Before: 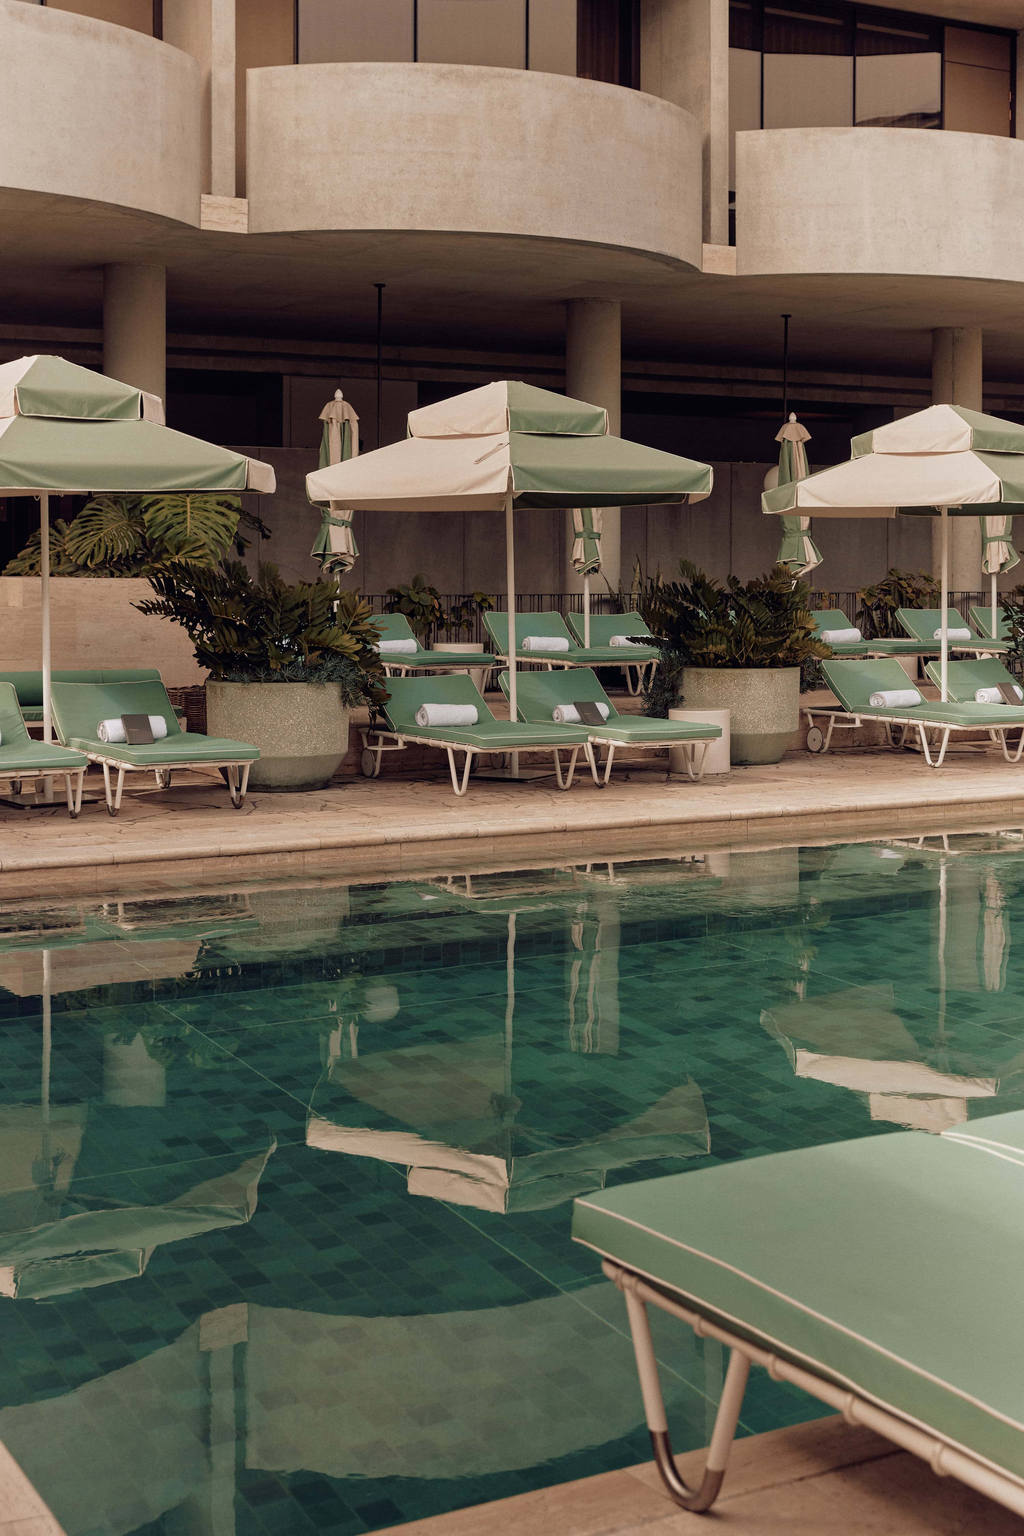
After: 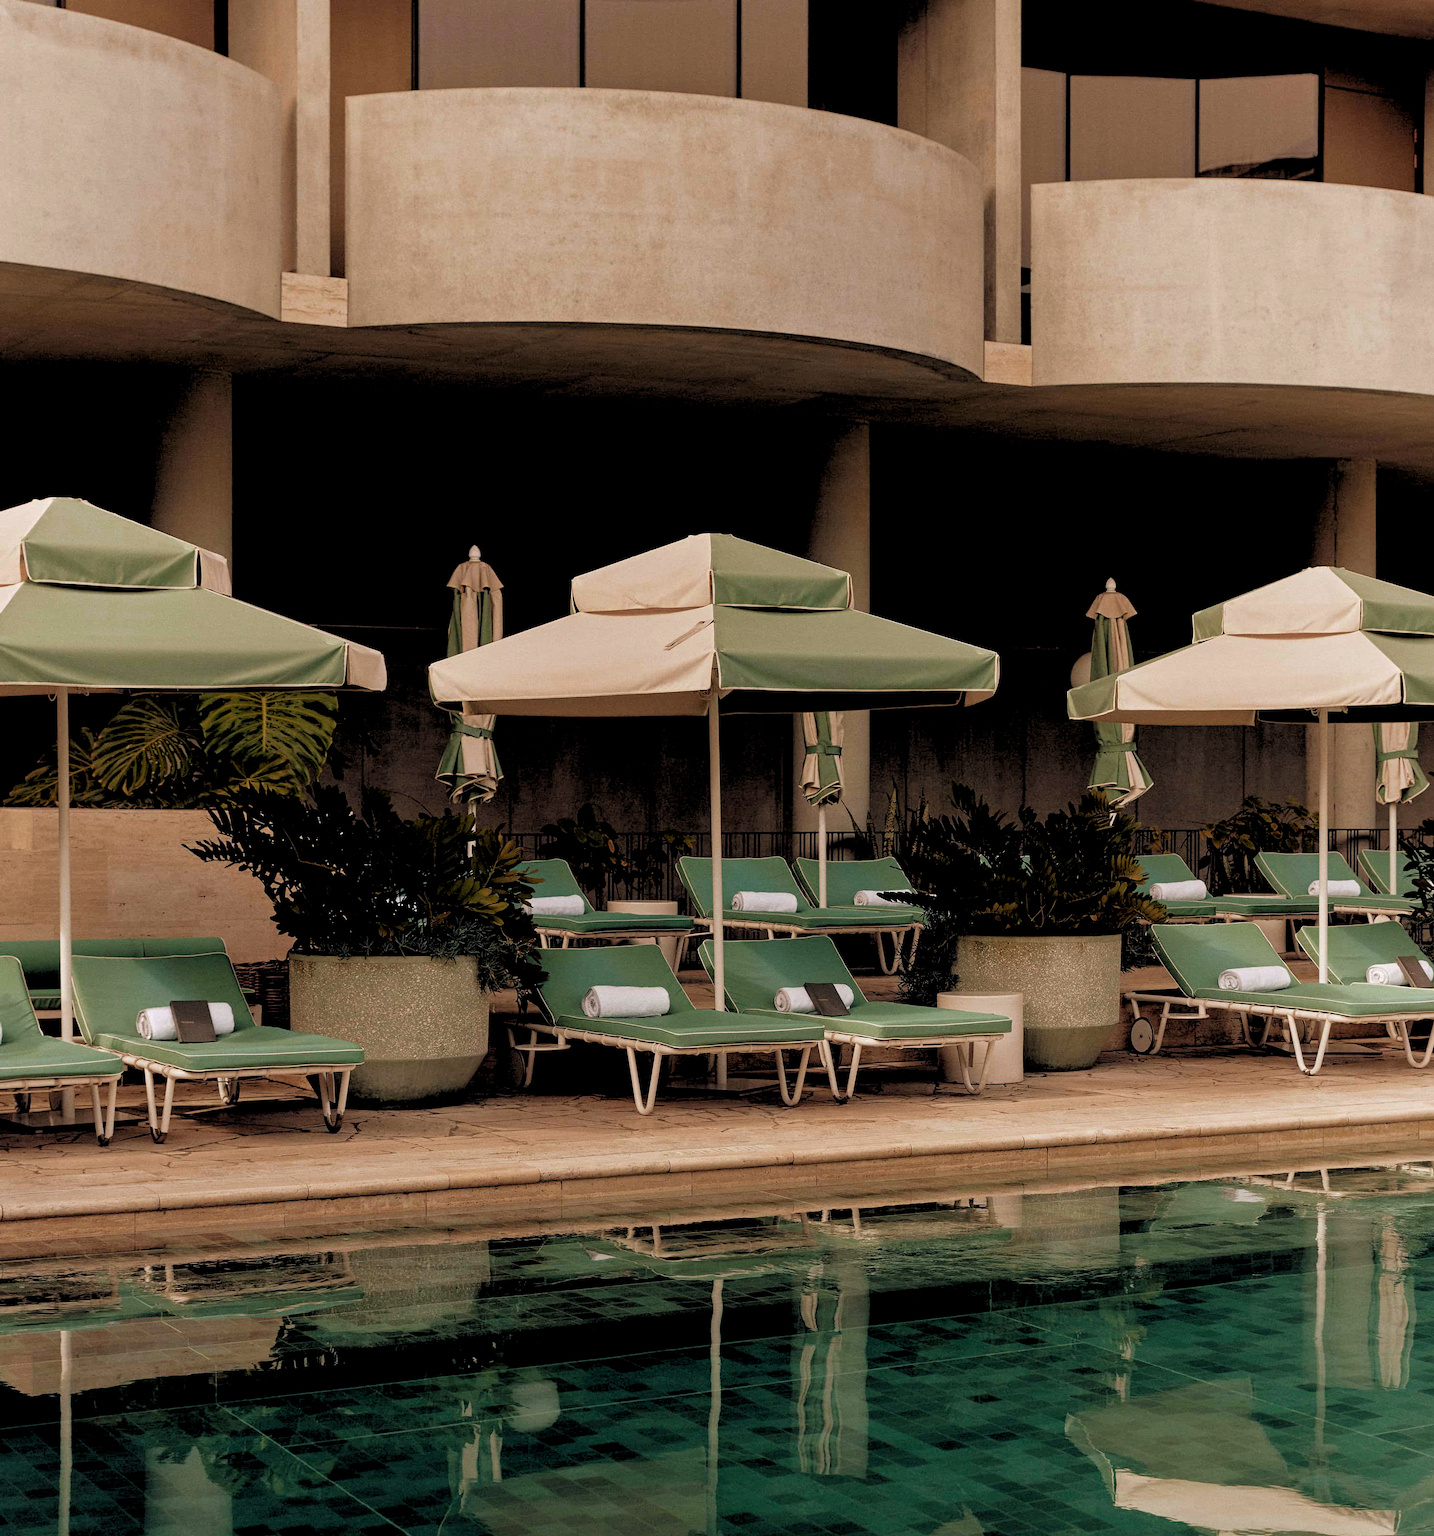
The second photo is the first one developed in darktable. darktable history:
color zones: curves: ch0 [(0, 0.425) (0.143, 0.422) (0.286, 0.42) (0.429, 0.419) (0.571, 0.419) (0.714, 0.42) (0.857, 0.422) (1, 0.425)]; ch1 [(0, 0.666) (0.143, 0.669) (0.286, 0.671) (0.429, 0.67) (0.571, 0.67) (0.714, 0.67) (0.857, 0.67) (1, 0.666)]
rgb levels: levels [[0.034, 0.472, 0.904], [0, 0.5, 1], [0, 0.5, 1]]
crop: bottom 28.576%
